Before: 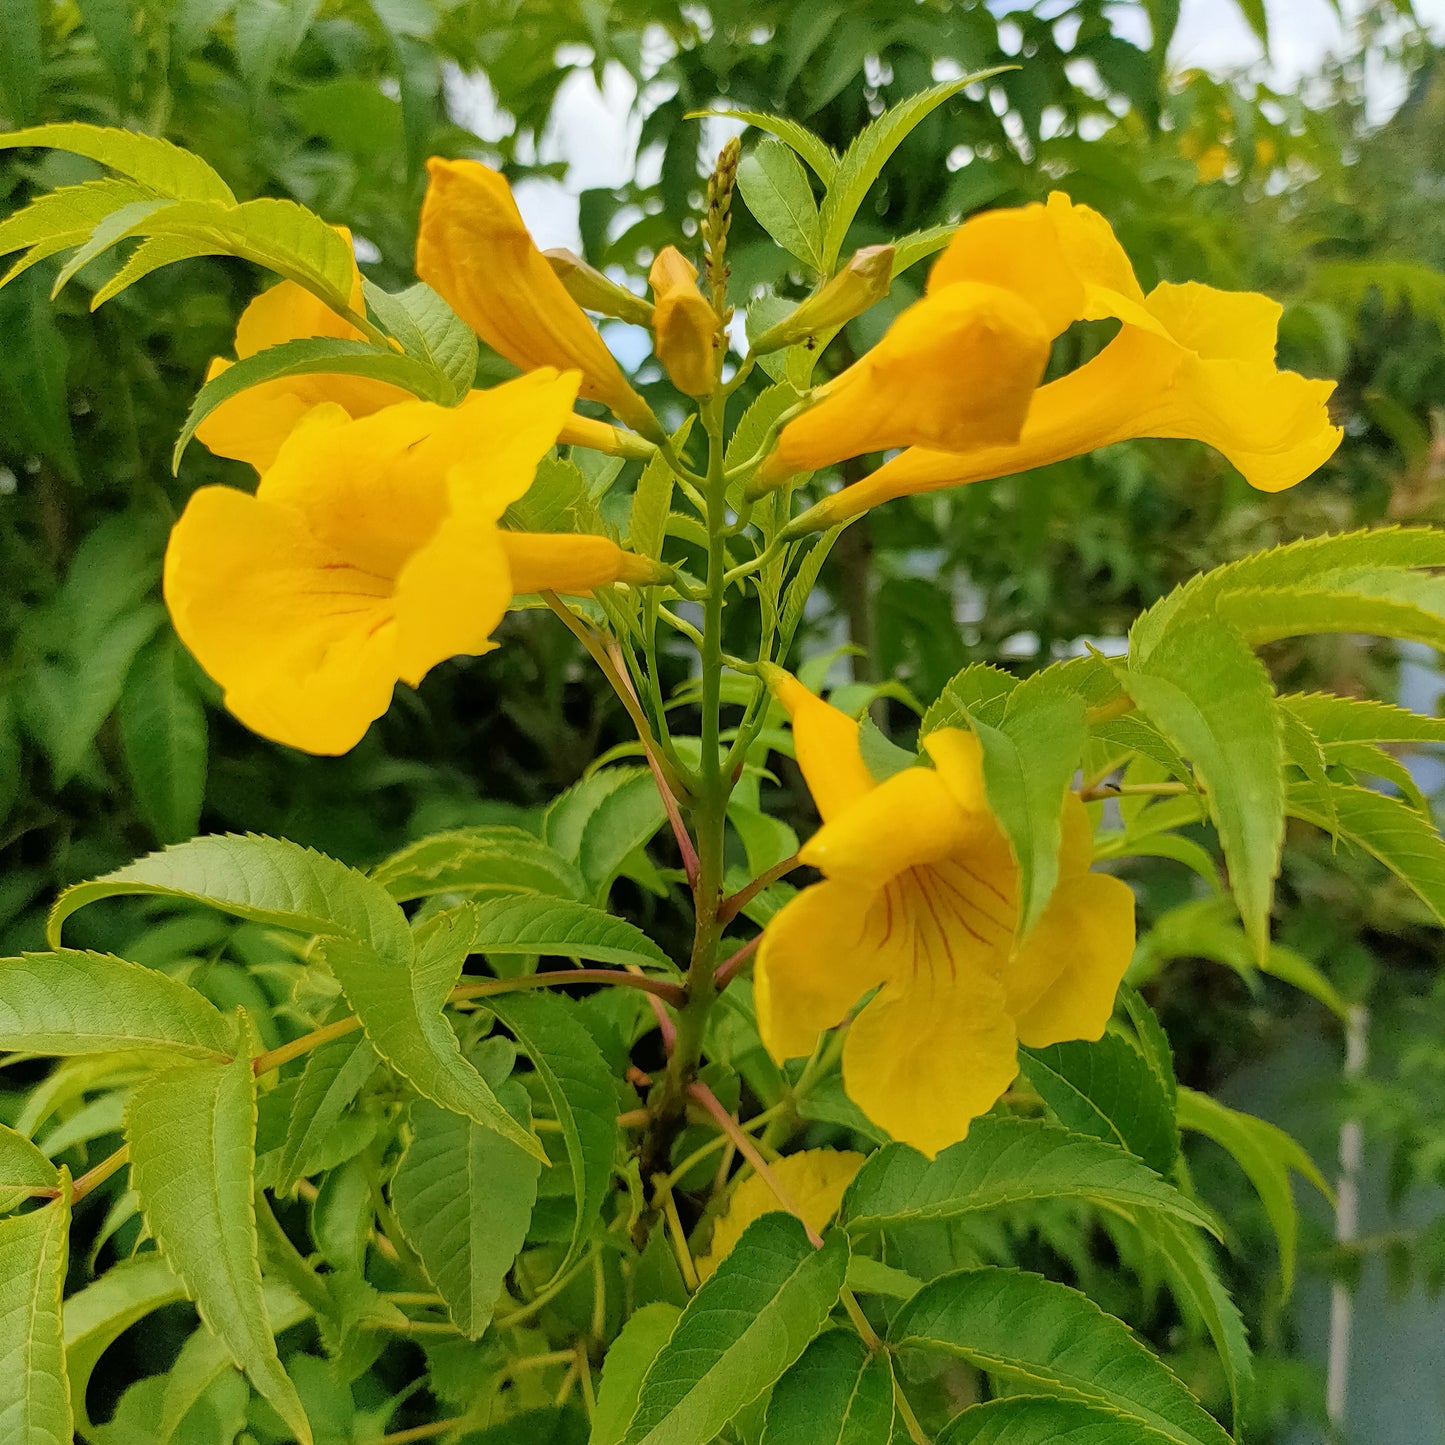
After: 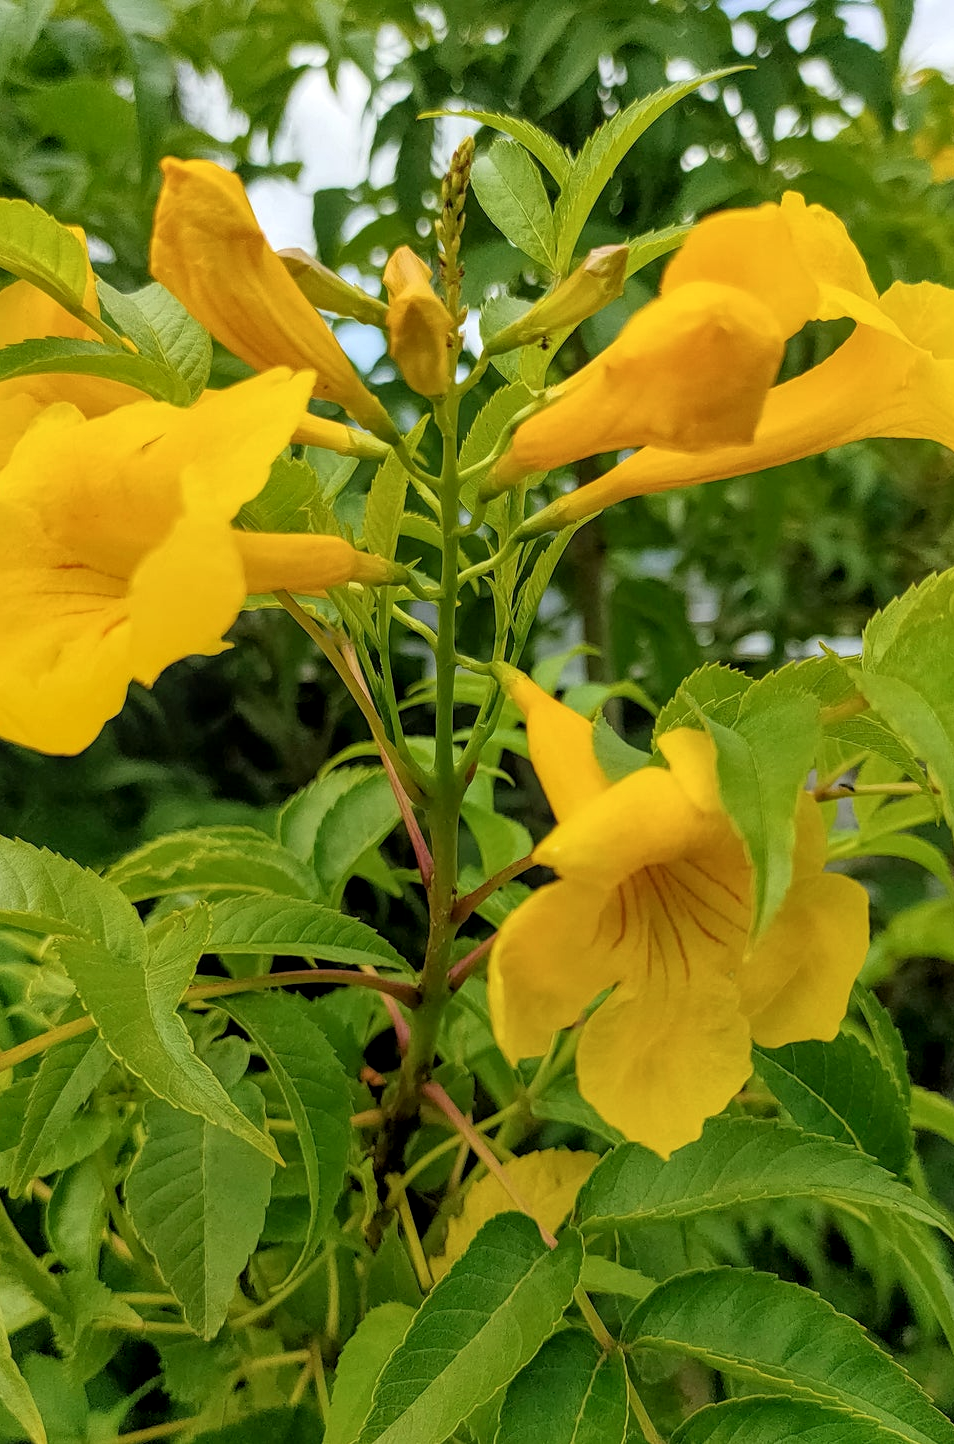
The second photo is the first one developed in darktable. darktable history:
color balance rgb: on, module defaults
crop and rotate: left 18.442%, right 15.508%
local contrast: on, module defaults
